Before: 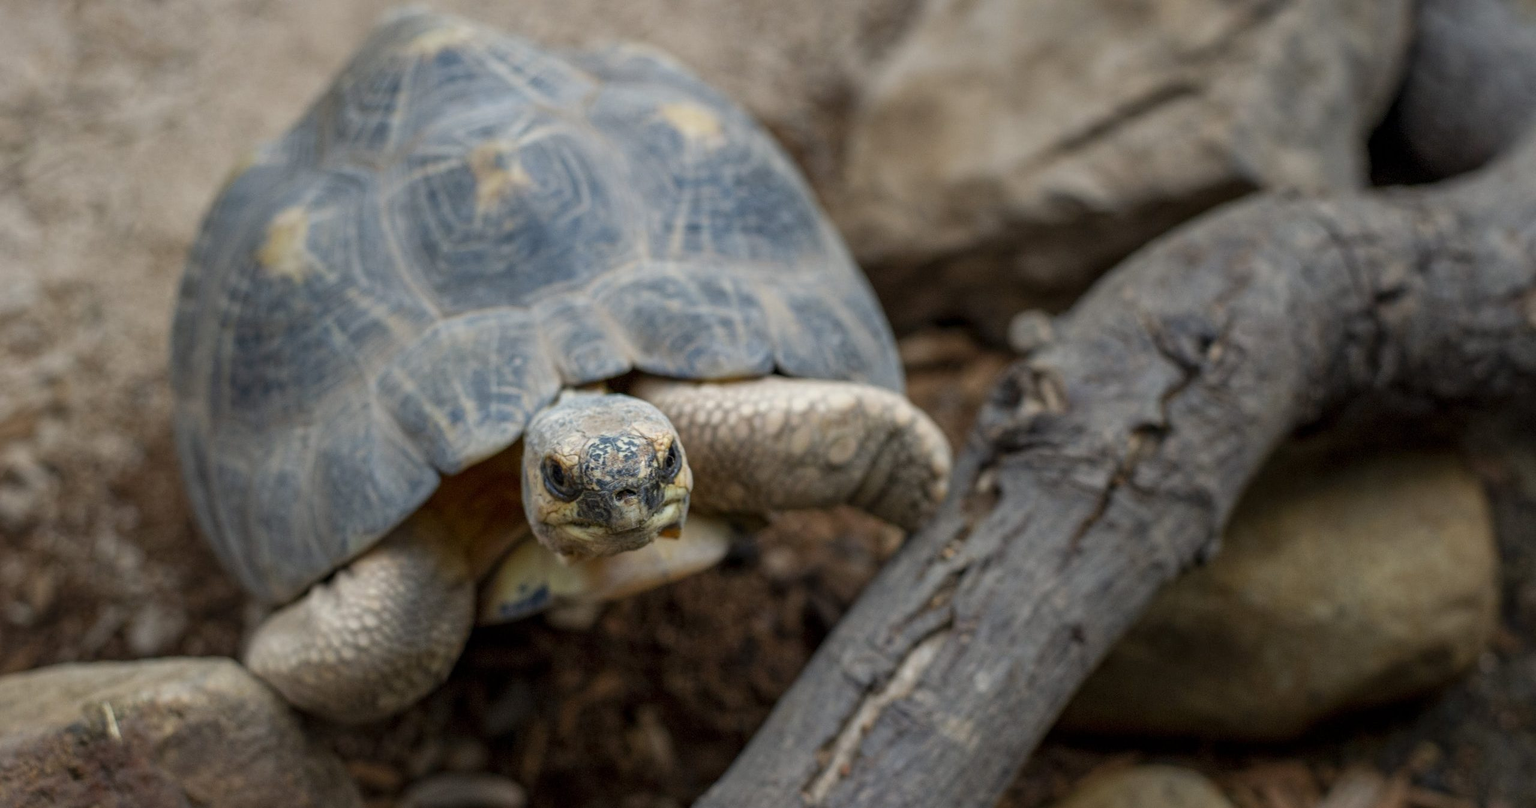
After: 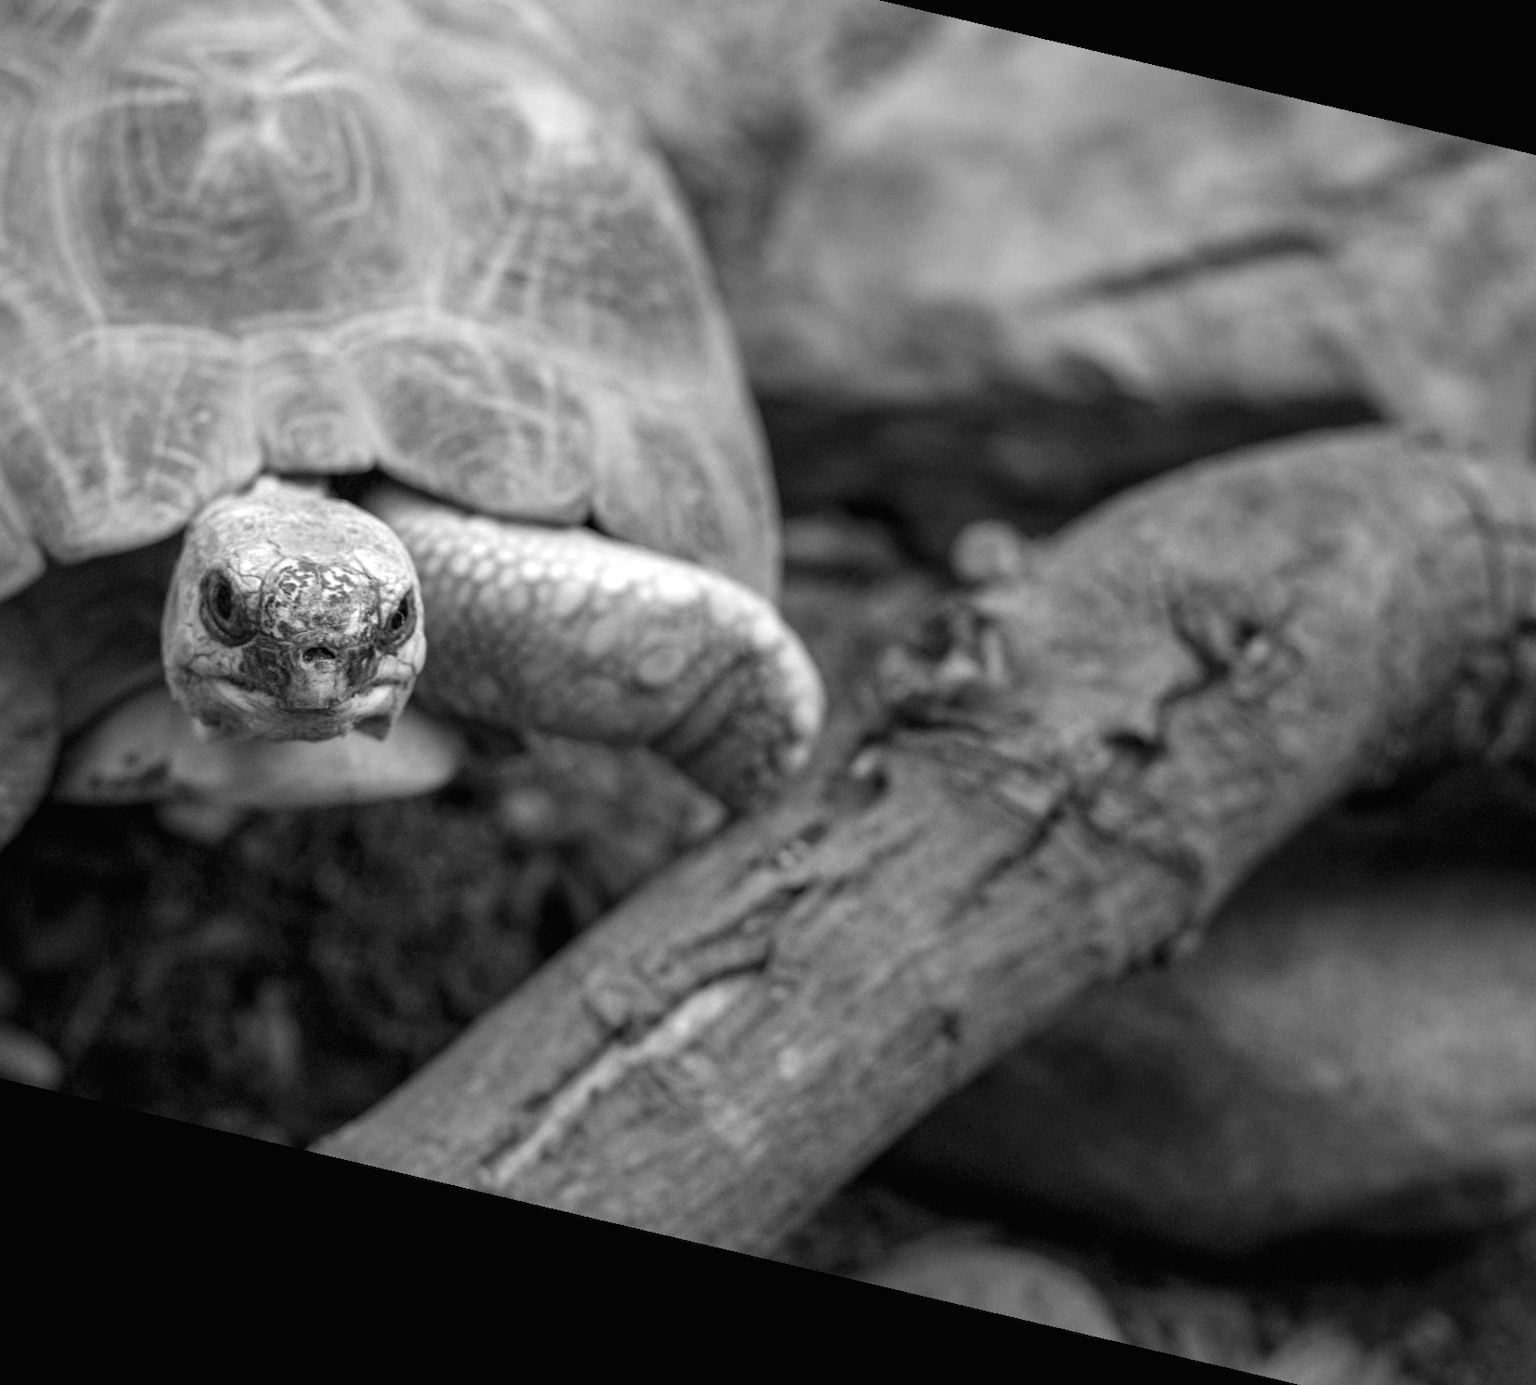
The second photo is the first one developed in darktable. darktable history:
exposure: exposure 0.564 EV, compensate highlight preservation false
color balance: lift [1, 0.994, 1.002, 1.006], gamma [0.957, 1.081, 1.016, 0.919], gain [0.97, 0.972, 1.01, 1.028], input saturation 91.06%, output saturation 79.8%
monochrome: on, module defaults
rotate and perspective: rotation 13.27°, automatic cropping off
crop and rotate: left 28.256%, top 17.734%, right 12.656%, bottom 3.573%
